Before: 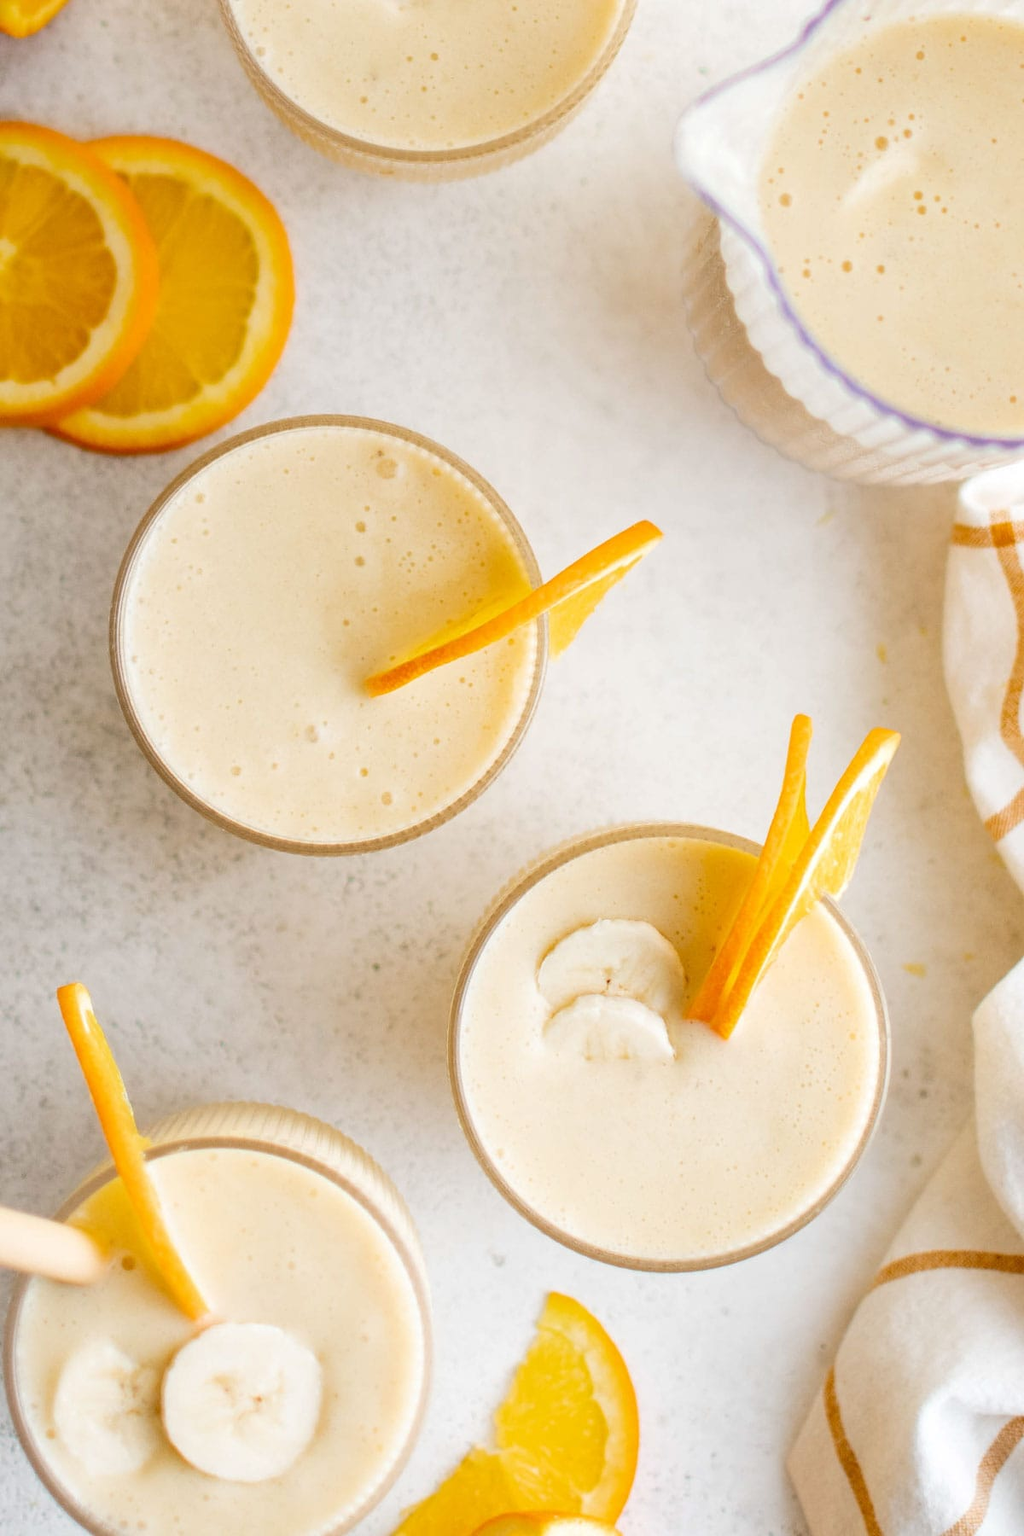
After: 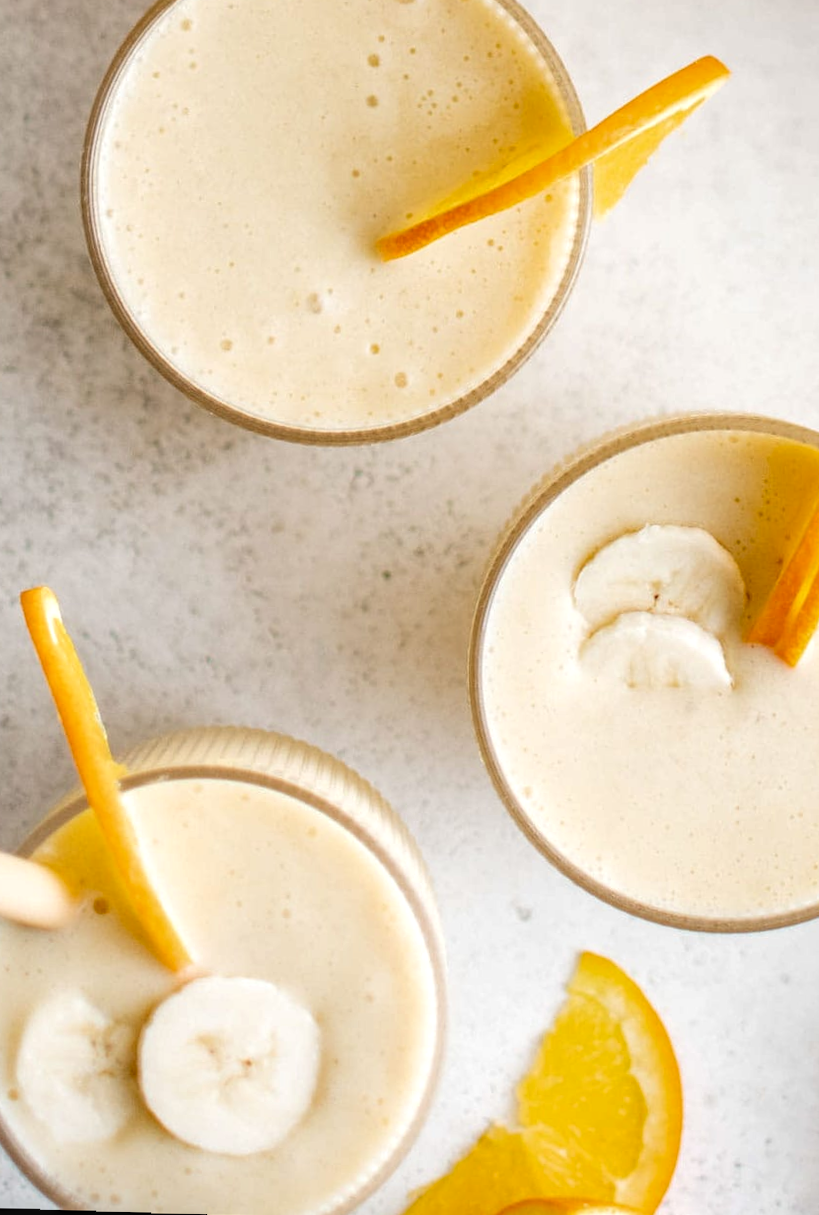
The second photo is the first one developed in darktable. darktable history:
local contrast: highlights 40%, shadows 60%, detail 136%, midtone range 0.514
rotate and perspective: lens shift (vertical) 0.048, lens shift (horizontal) -0.024, automatic cropping off
crop and rotate: angle -0.82°, left 3.85%, top 31.828%, right 27.992%
